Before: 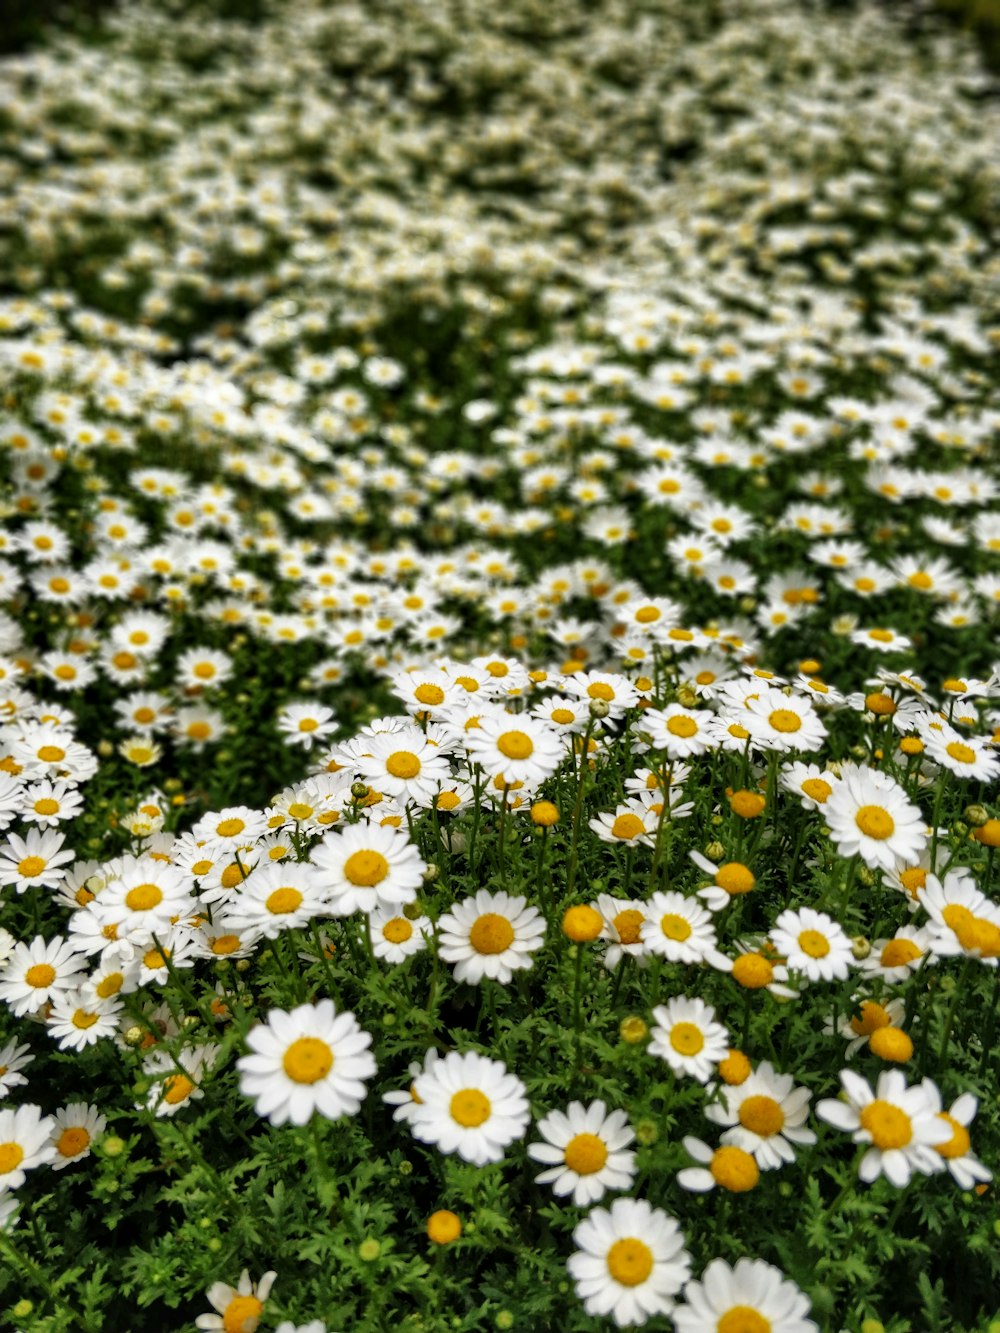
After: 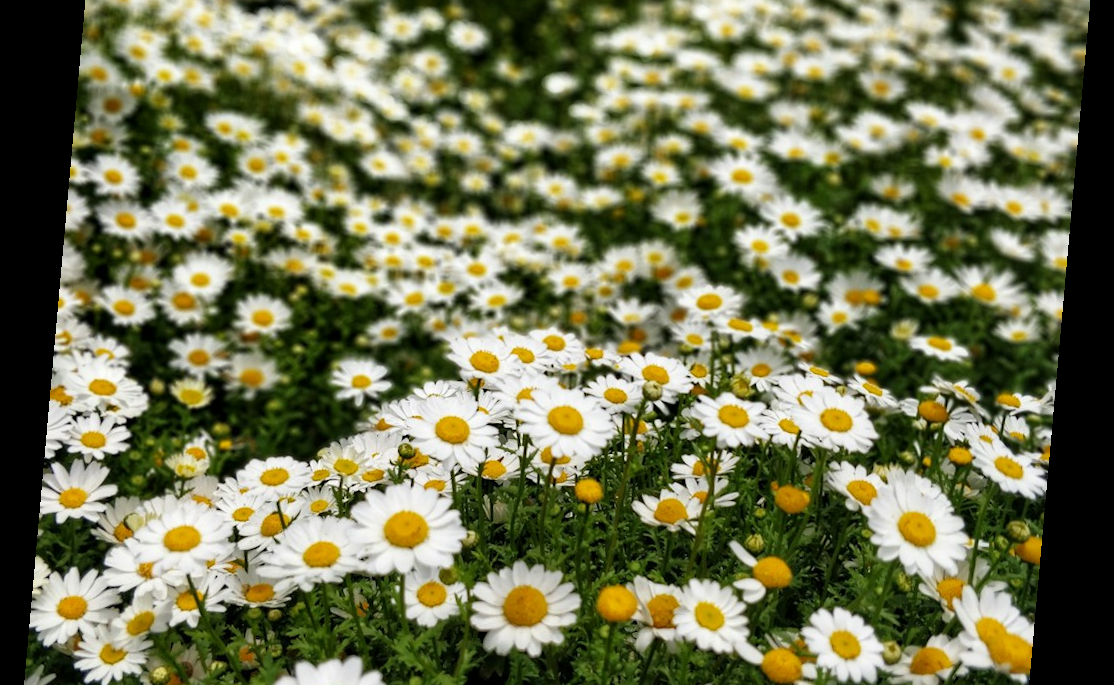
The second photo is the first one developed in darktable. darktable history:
crop and rotate: top 26.056%, bottom 25.543%
rotate and perspective: rotation 5.12°, automatic cropping off
